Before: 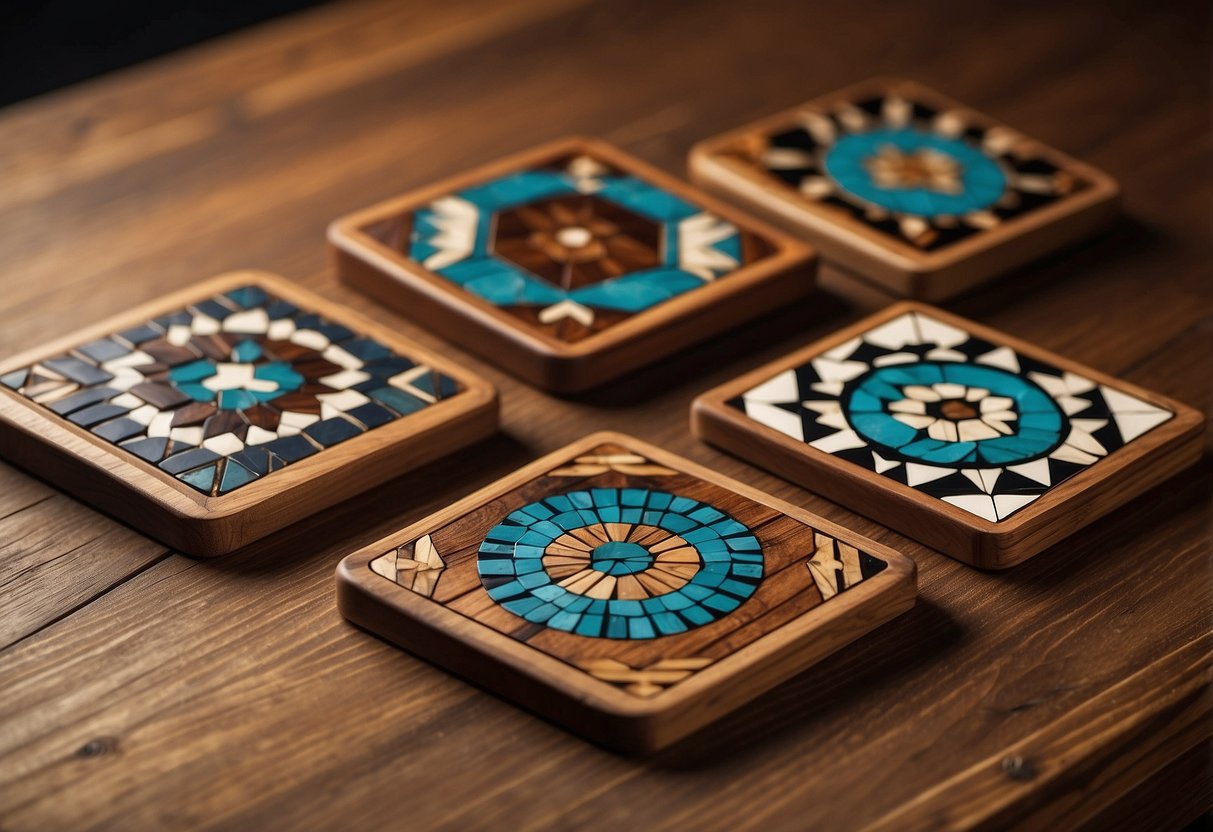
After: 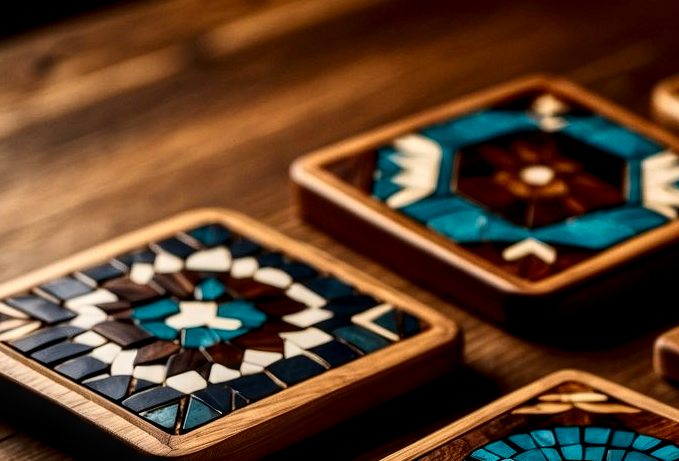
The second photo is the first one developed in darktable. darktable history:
local contrast: highlights 61%, detail 143%, midtone range 0.425
filmic rgb: black relative exposure -4.91 EV, white relative exposure 2.83 EV, hardness 3.7, color science v6 (2022)
contrast brightness saturation: contrast 0.223, brightness -0.194, saturation 0.241
crop and rotate: left 3.066%, top 7.501%, right 40.91%, bottom 37.04%
